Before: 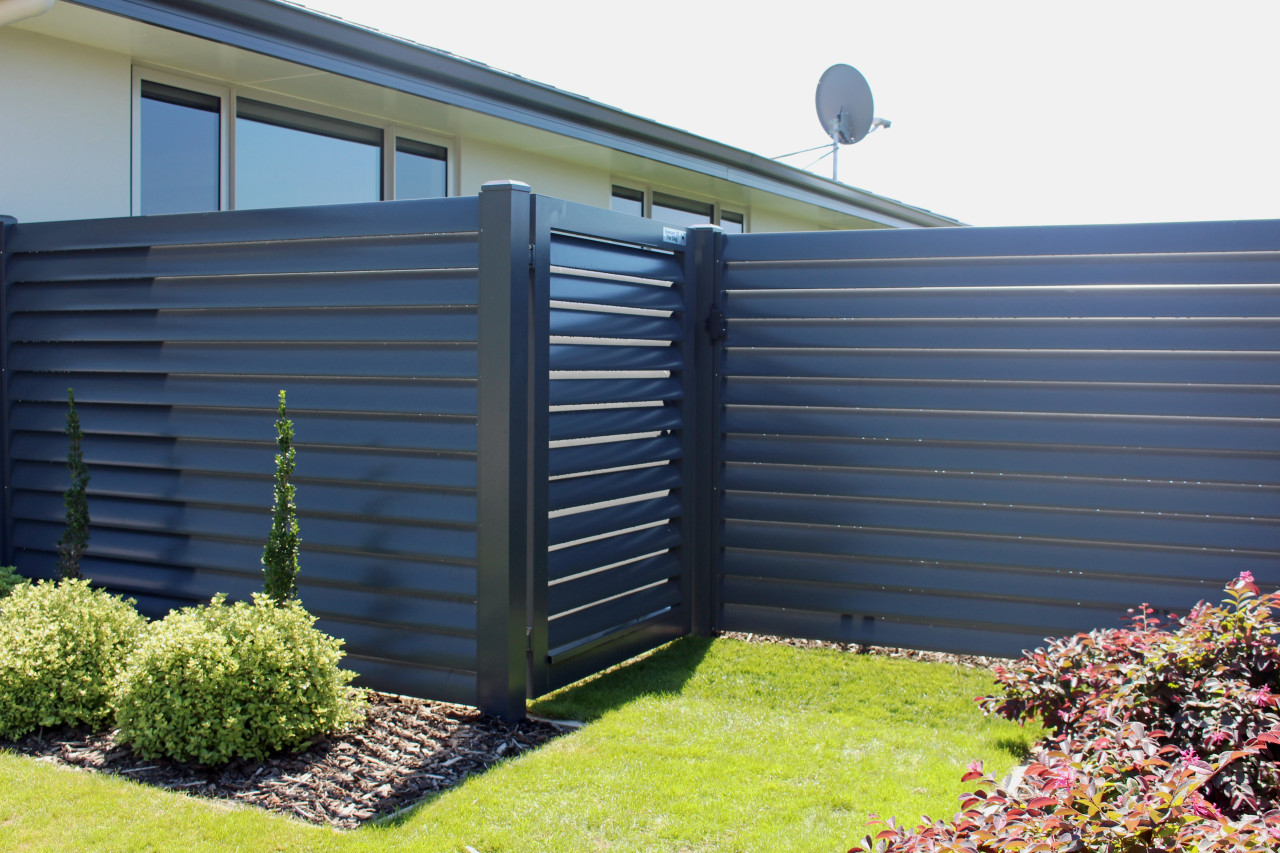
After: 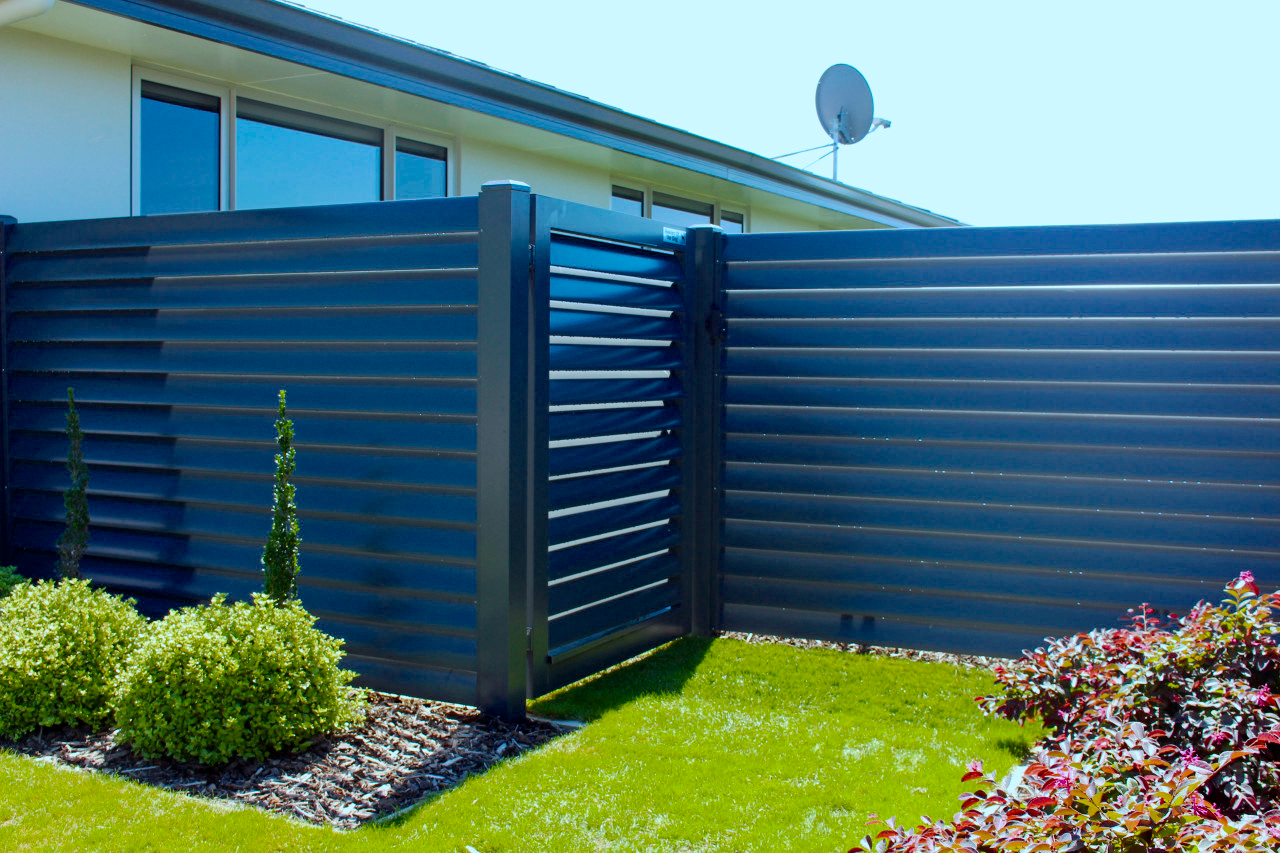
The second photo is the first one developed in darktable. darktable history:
color balance rgb: perceptual saturation grading › global saturation 30.443%, global vibrance 10.617%, saturation formula JzAzBz (2021)
color correction: highlights a* -11.25, highlights b* -15.47
